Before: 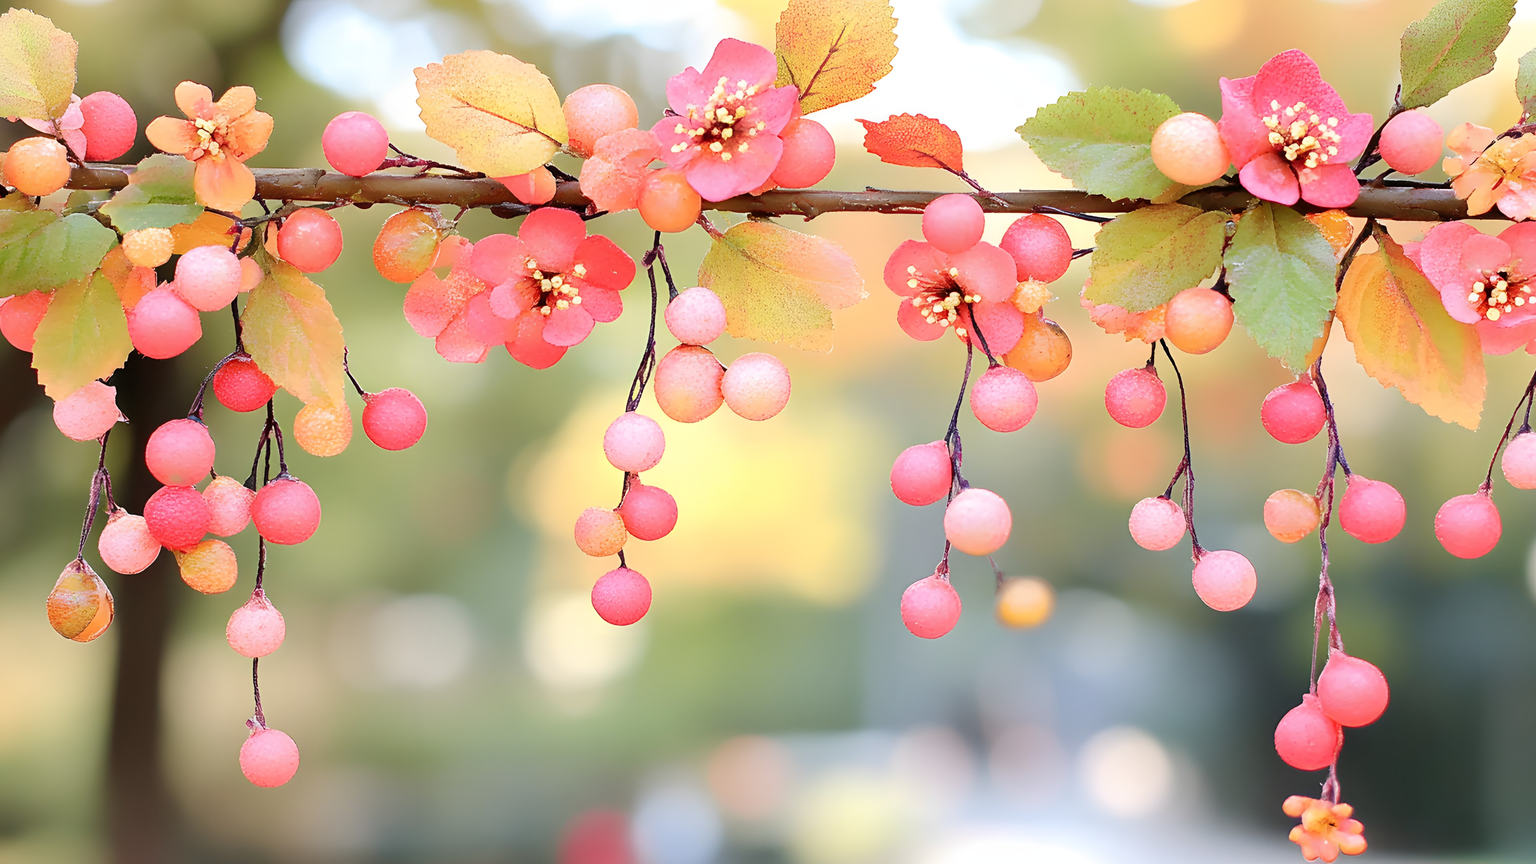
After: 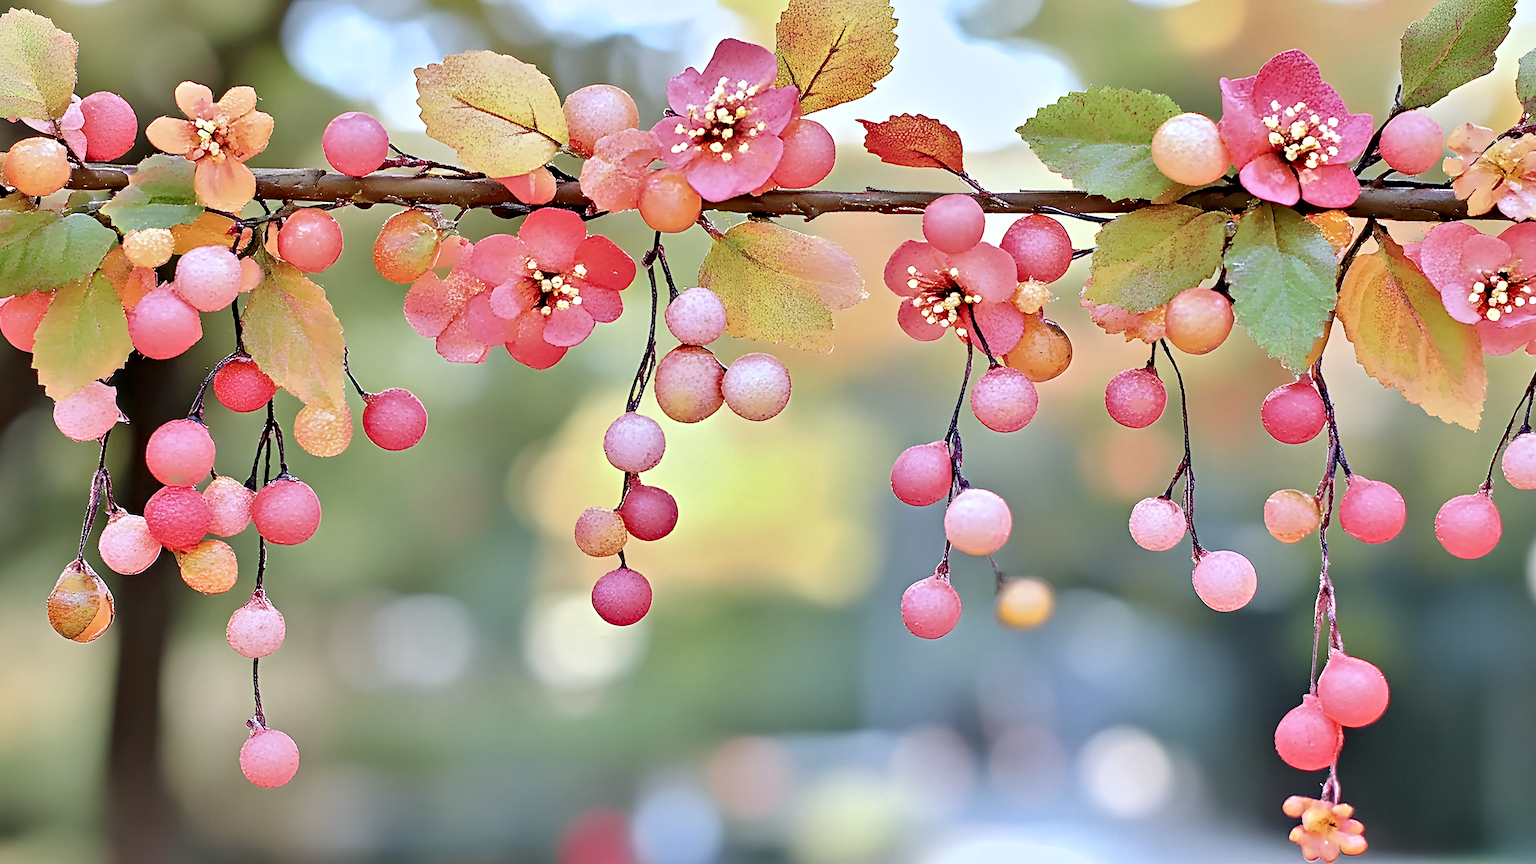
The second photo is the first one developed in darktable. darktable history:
shadows and highlights: soften with gaussian
contrast equalizer: octaves 7, y [[0.5, 0.542, 0.583, 0.625, 0.667, 0.708], [0.5 ×6], [0.5 ×6], [0 ×6], [0 ×6]]
color calibration: x 0.367, y 0.379, temperature 4395.86 K
exposure: exposure -0.153 EV, compensate highlight preservation false
